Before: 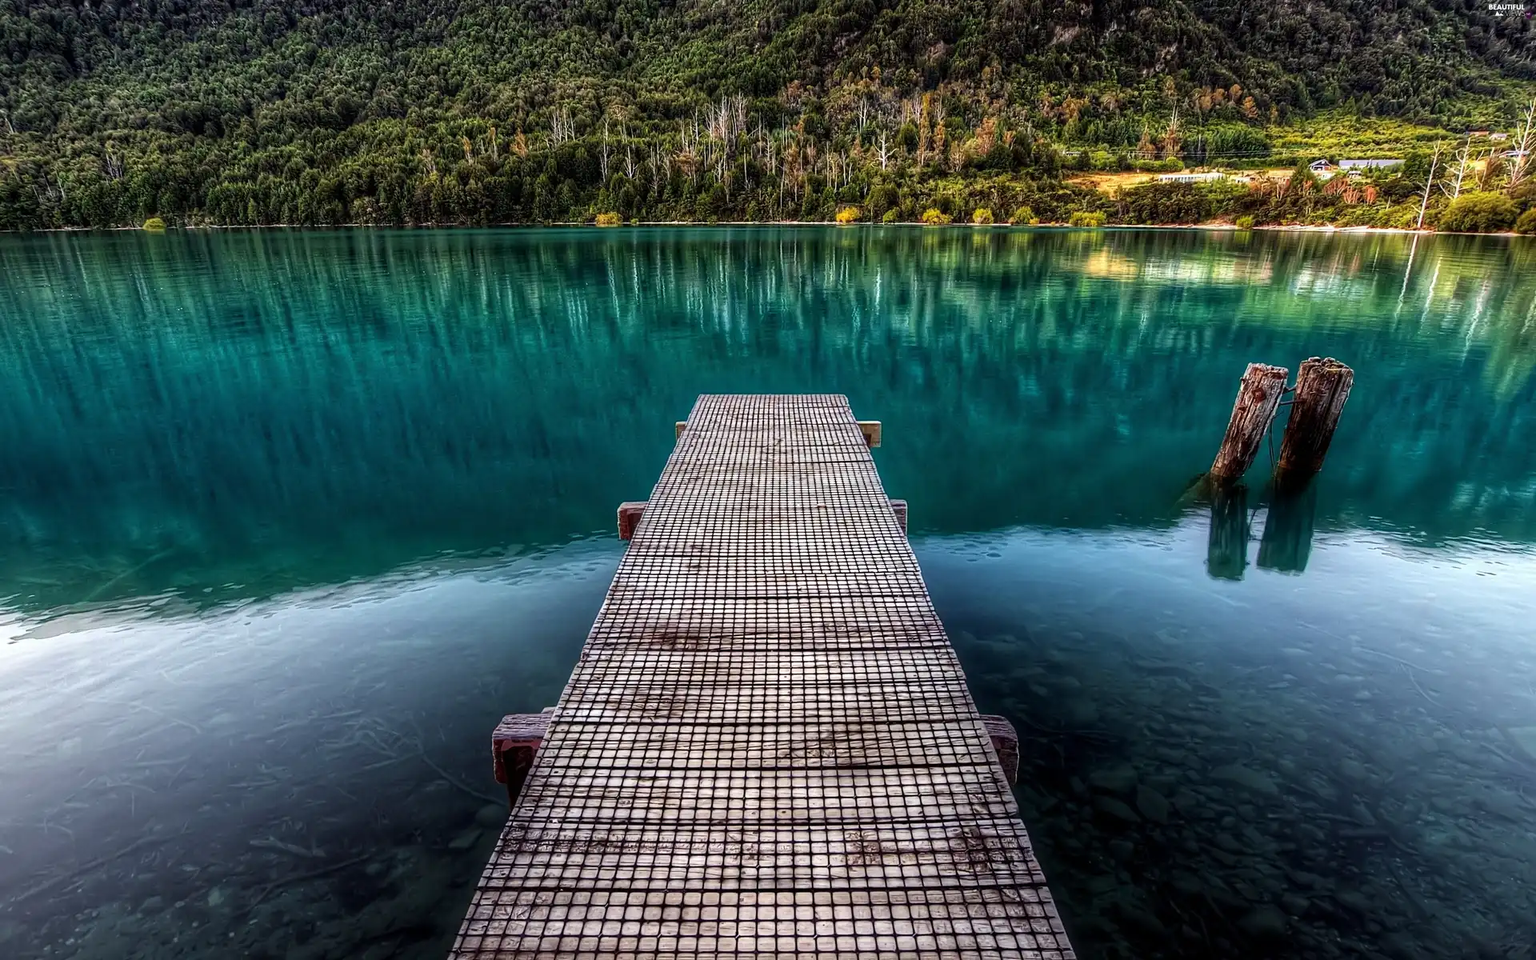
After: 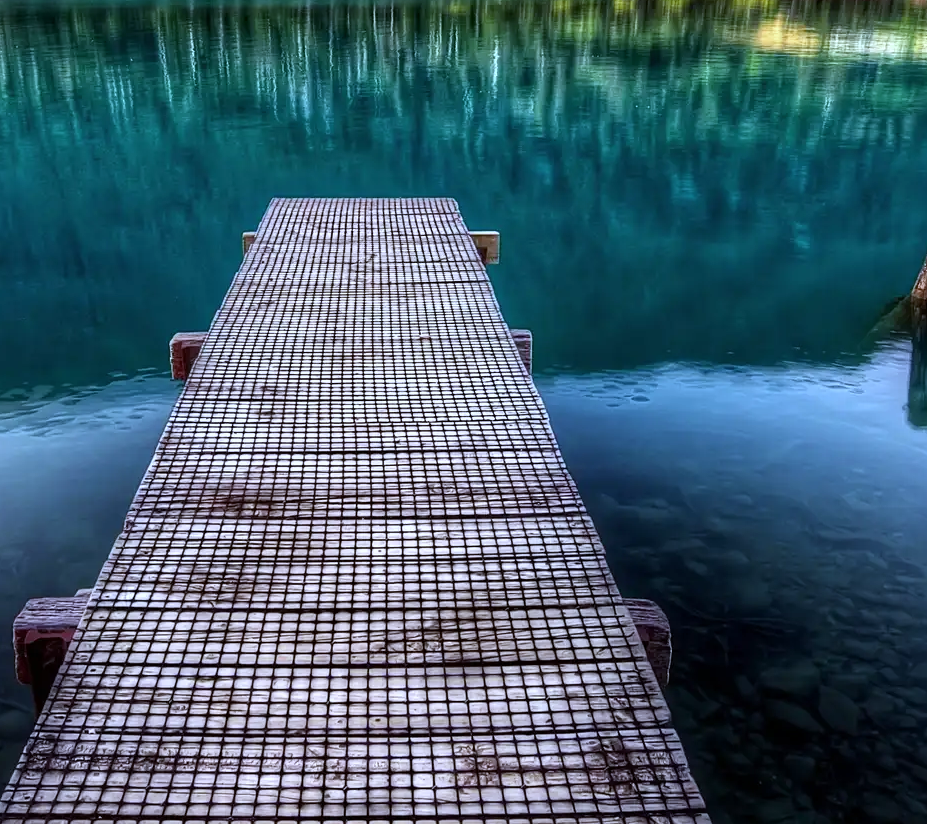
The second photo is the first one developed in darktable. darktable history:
crop: left 31.379%, top 24.658%, right 20.326%, bottom 6.628%
white balance: red 0.948, green 1.02, blue 1.176
color calibration: x 0.342, y 0.356, temperature 5122 K
